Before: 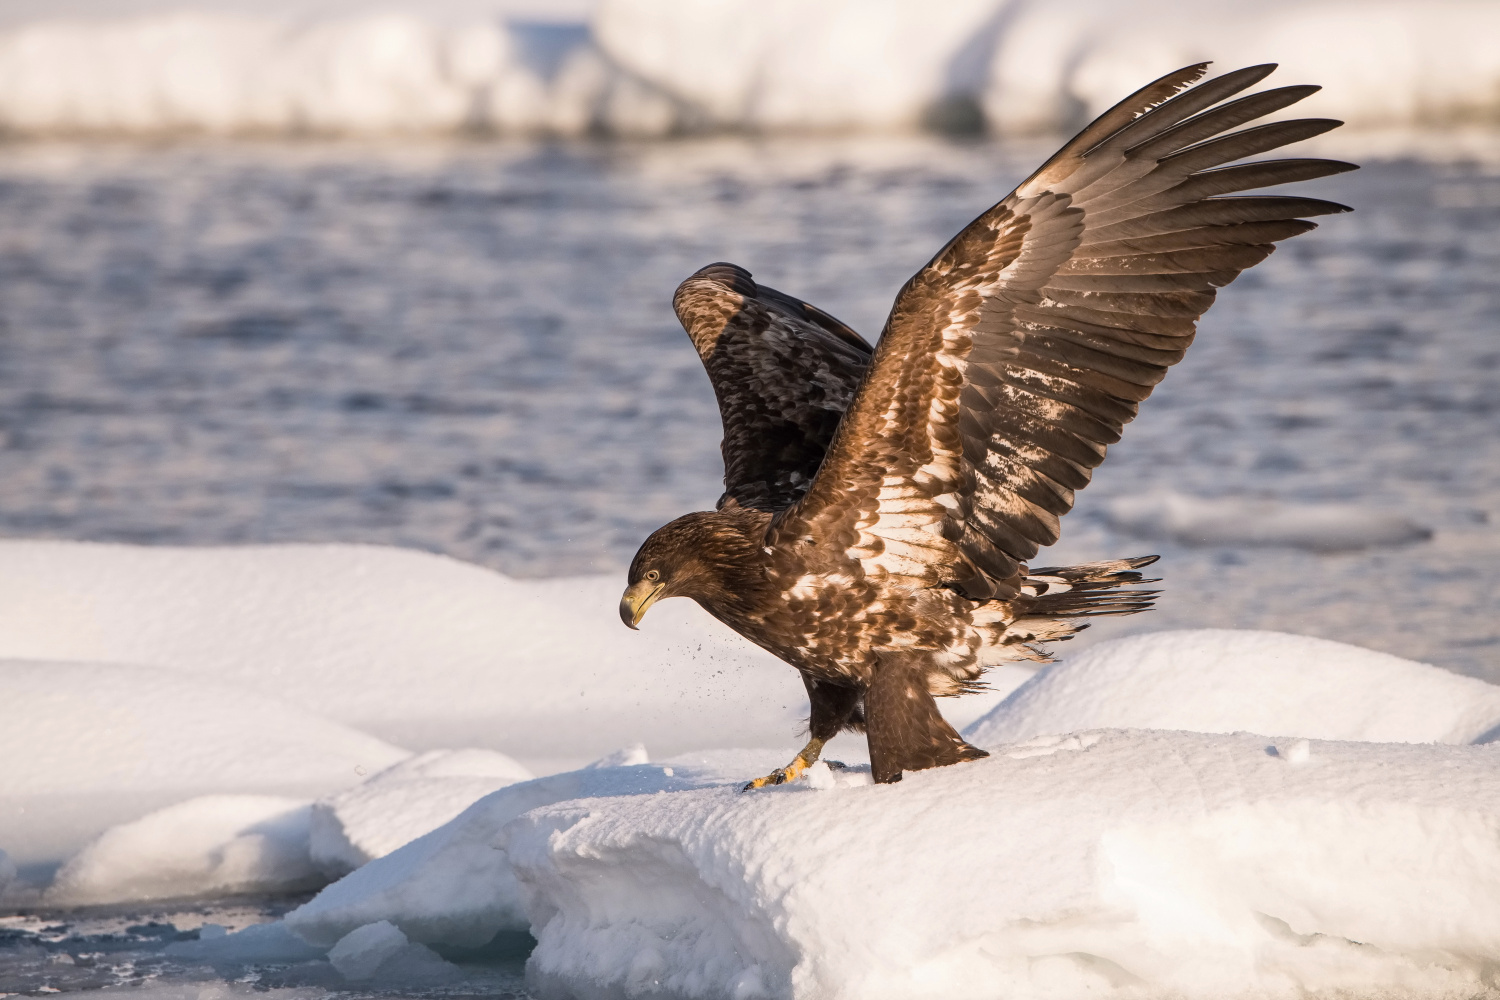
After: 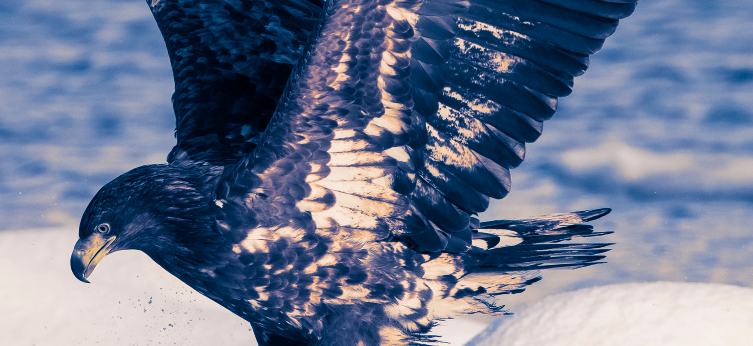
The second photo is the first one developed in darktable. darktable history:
crop: left 36.607%, top 34.735%, right 13.146%, bottom 30.611%
split-toning: shadows › hue 226.8°, shadows › saturation 1, highlights › saturation 0, balance -61.41
